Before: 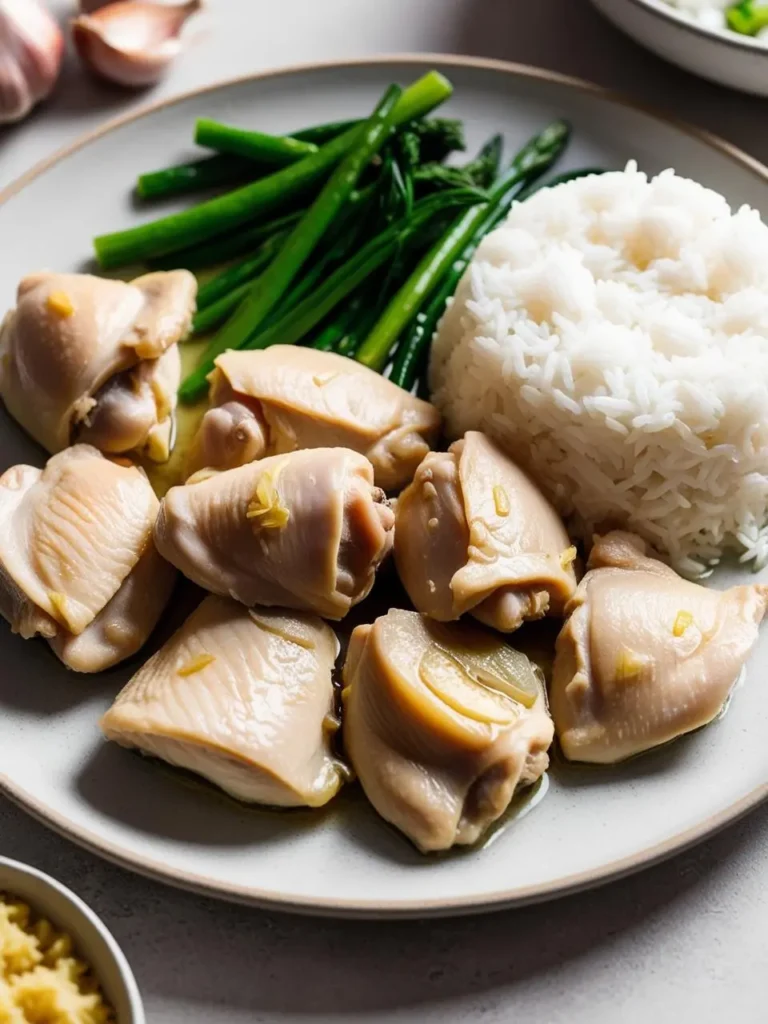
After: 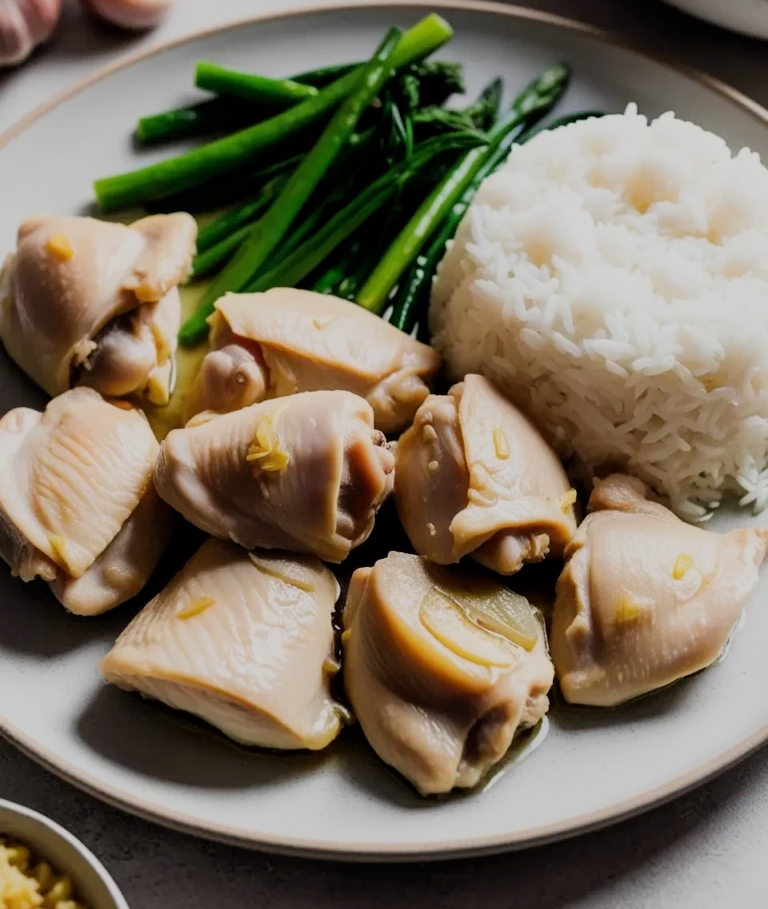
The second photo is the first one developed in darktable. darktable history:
filmic rgb: black relative exposure -7.65 EV, white relative exposure 4.56 EV, hardness 3.61
crop and rotate: top 5.609%, bottom 5.609%
